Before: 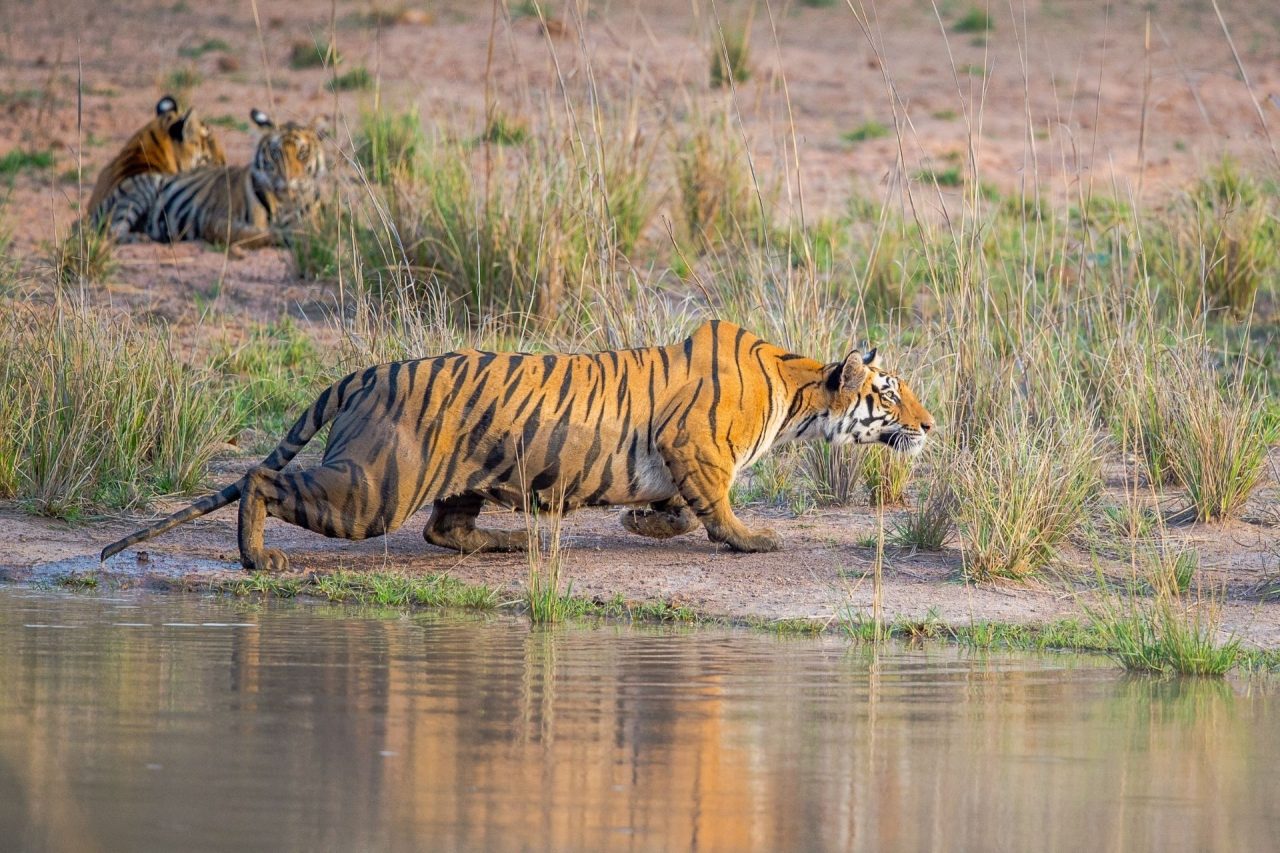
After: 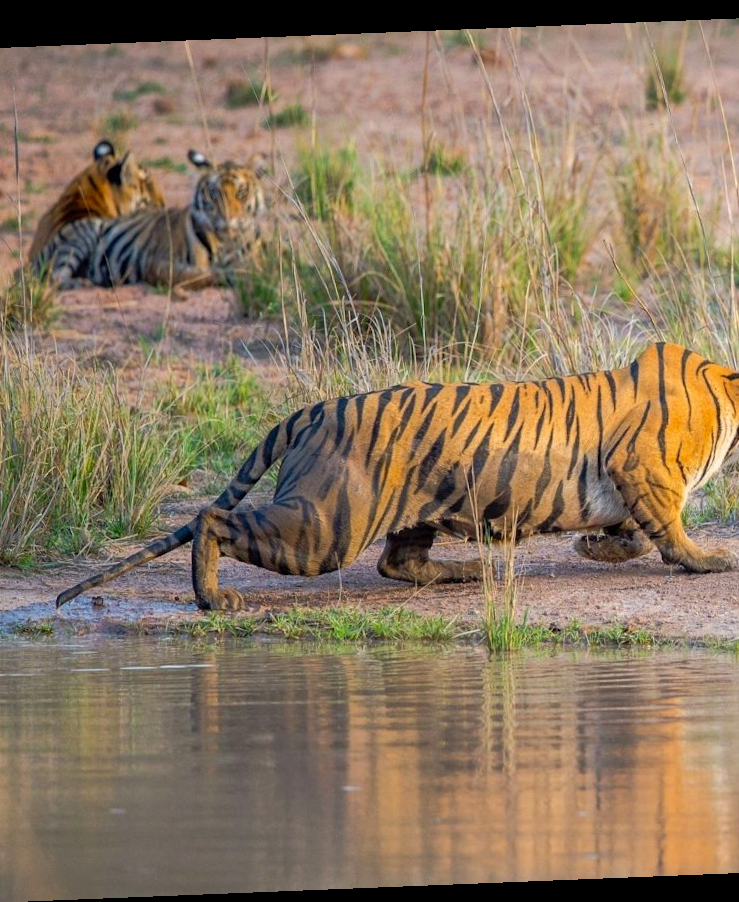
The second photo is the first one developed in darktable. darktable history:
rotate and perspective: rotation -2.29°, automatic cropping off
crop: left 5.114%, right 38.589%
color correction: saturation 1.11
